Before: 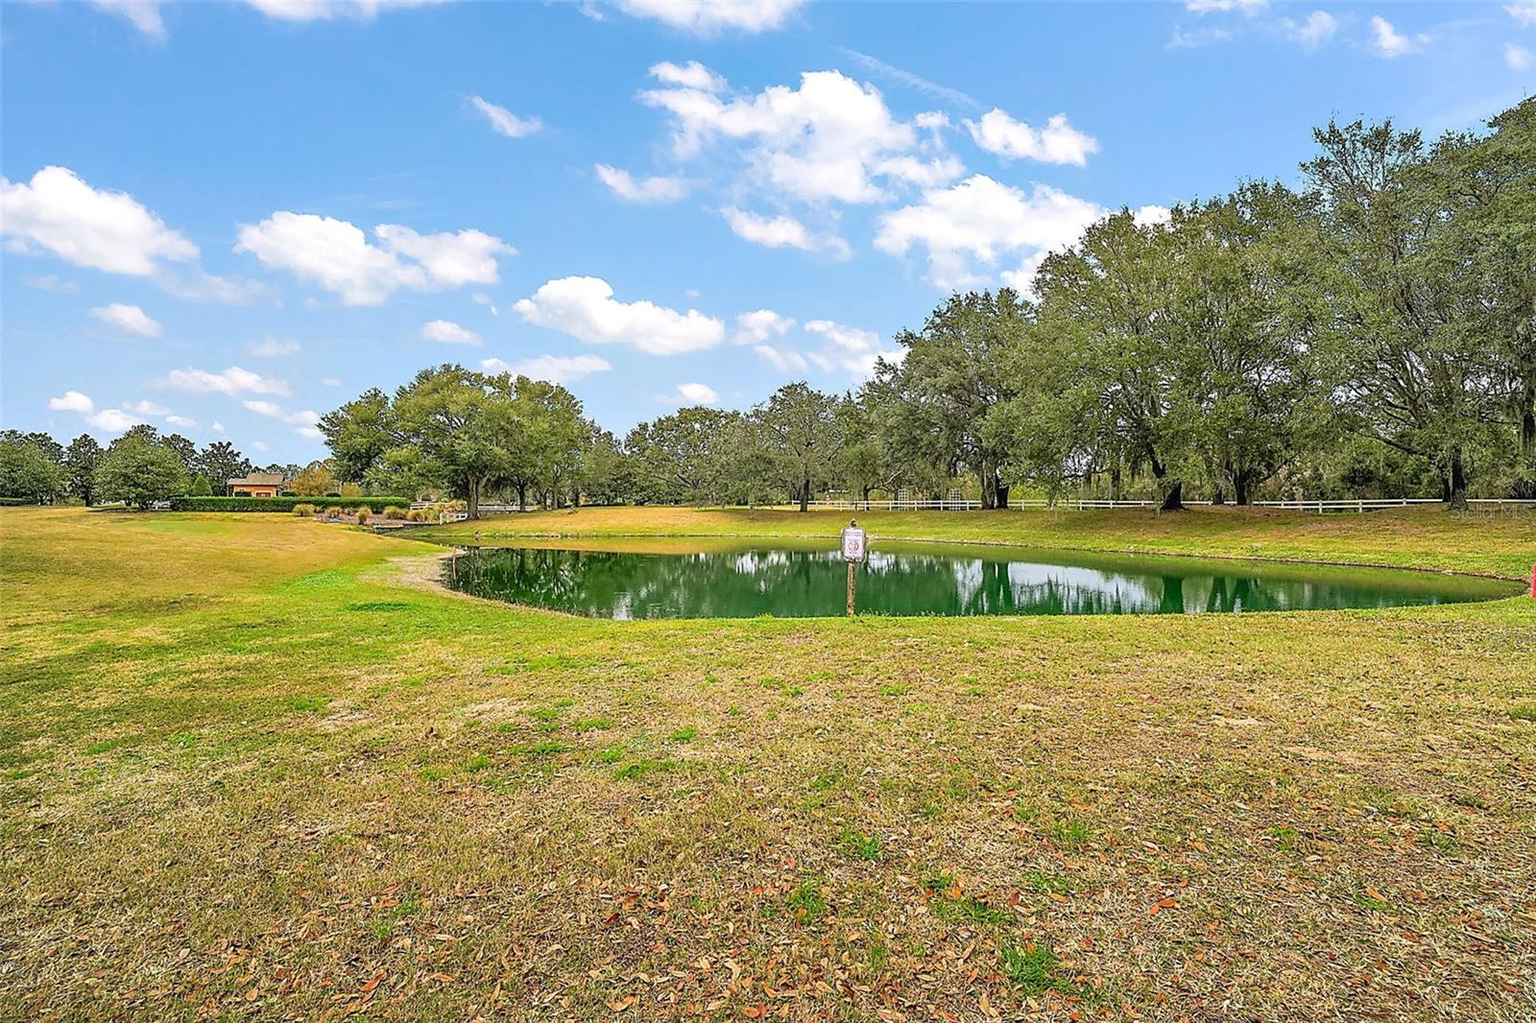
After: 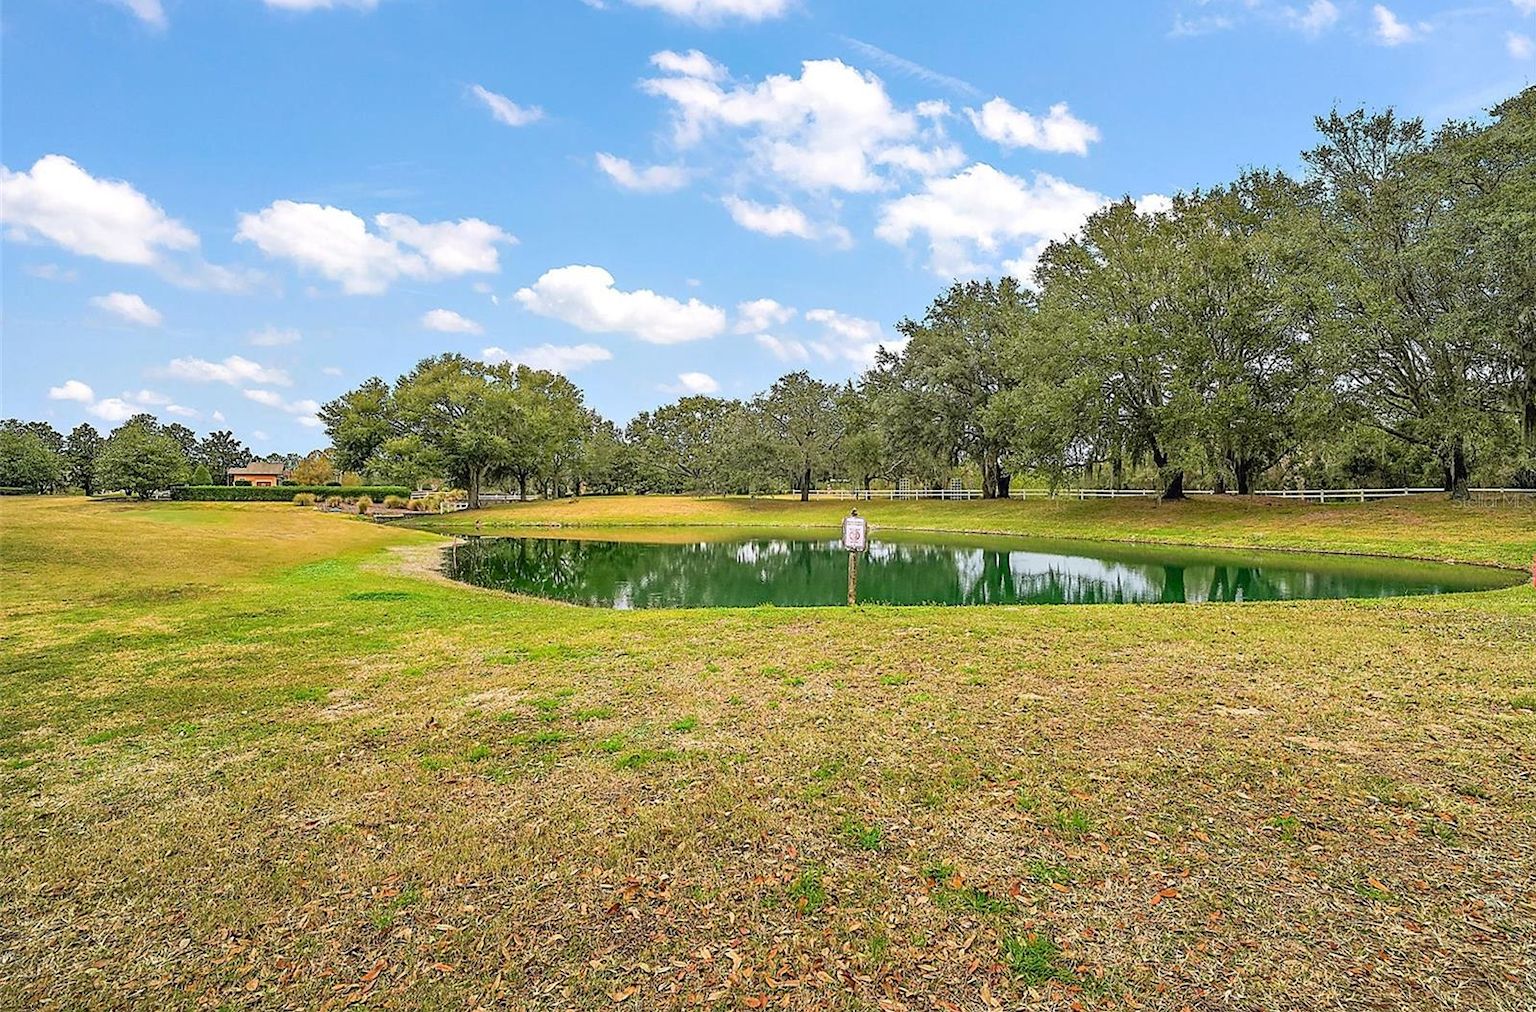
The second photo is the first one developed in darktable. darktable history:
crop: top 1.208%, right 0.115%
